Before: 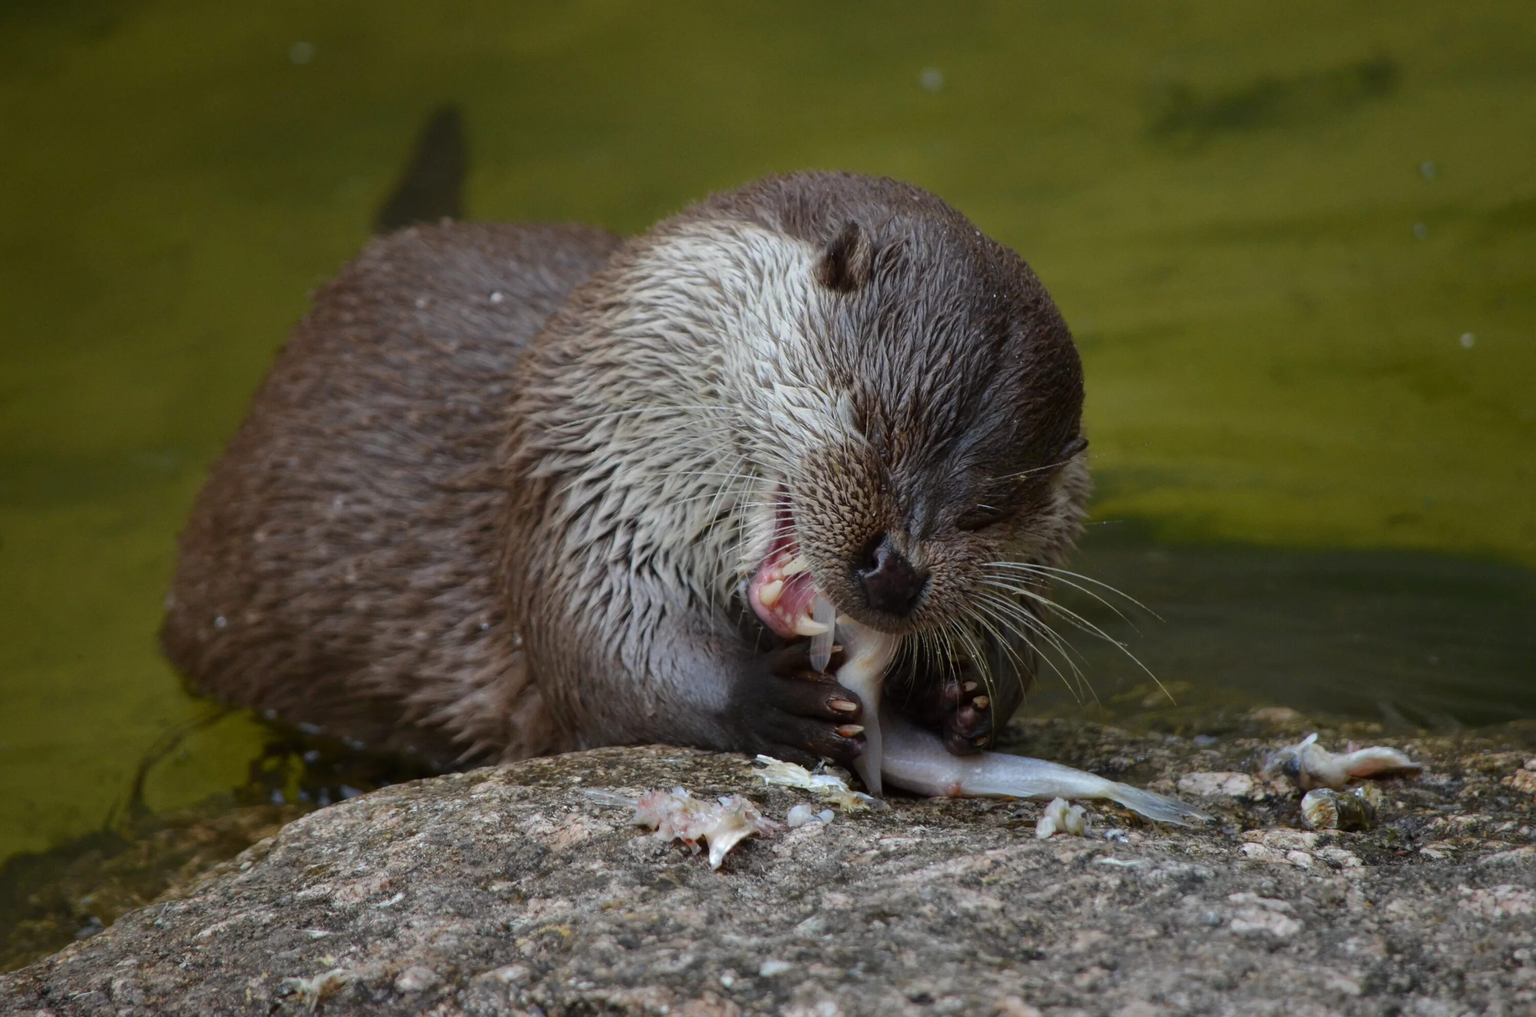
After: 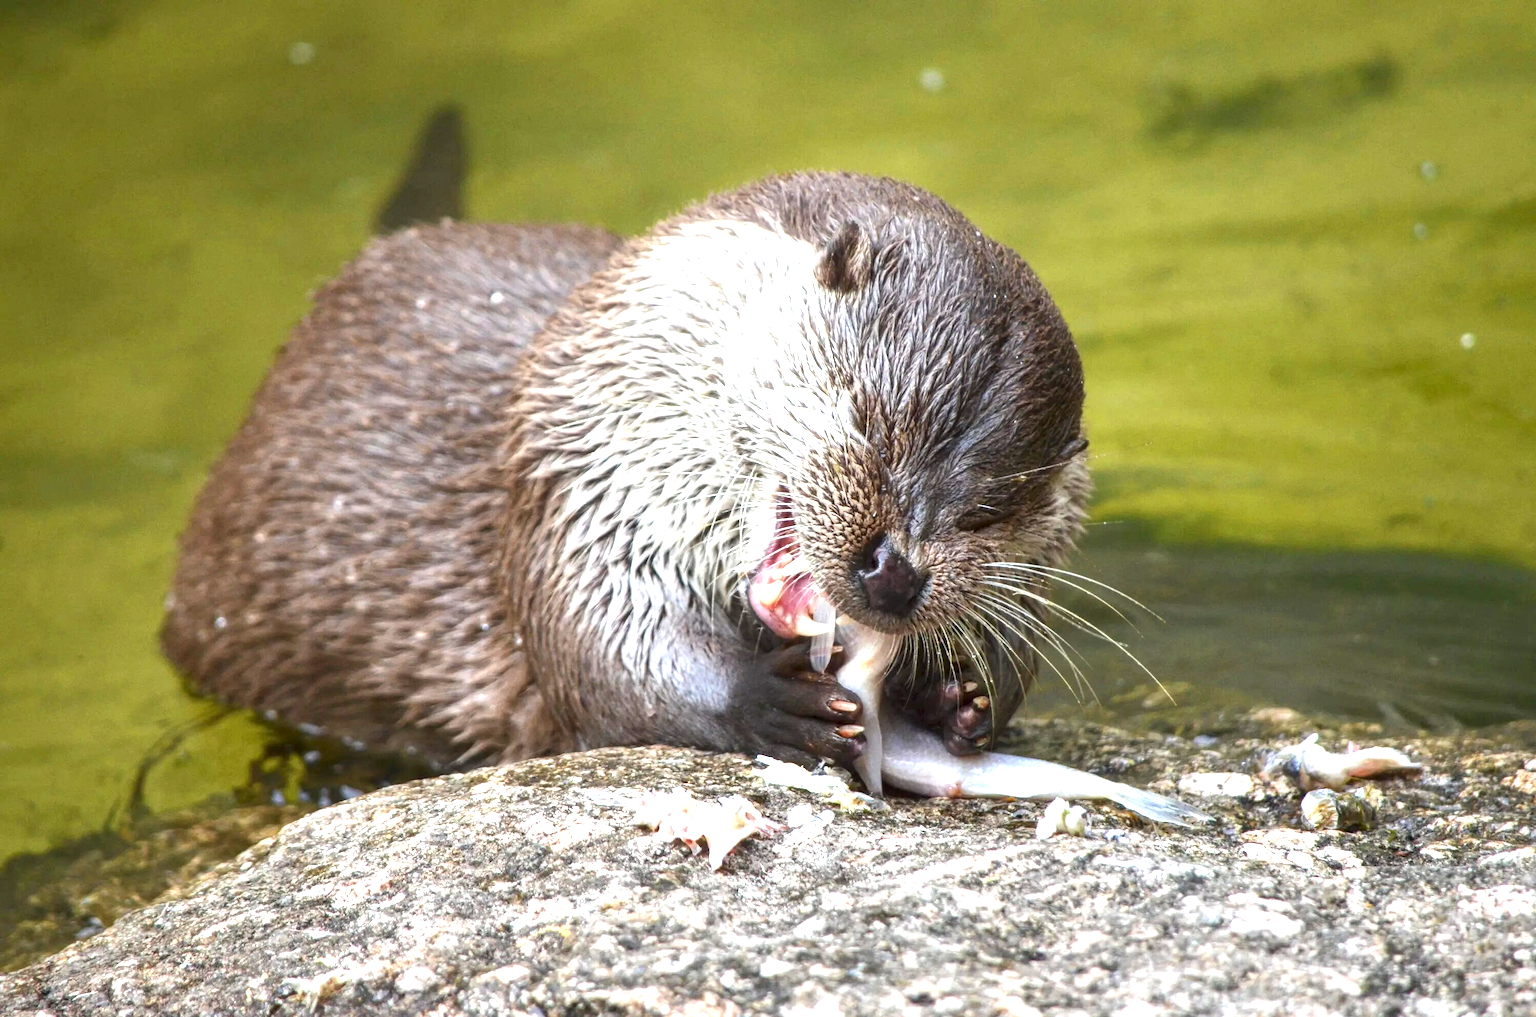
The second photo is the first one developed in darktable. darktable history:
exposure: black level correction 0, exposure 1.967 EV, compensate exposure bias true, compensate highlight preservation false
local contrast: detail 130%
